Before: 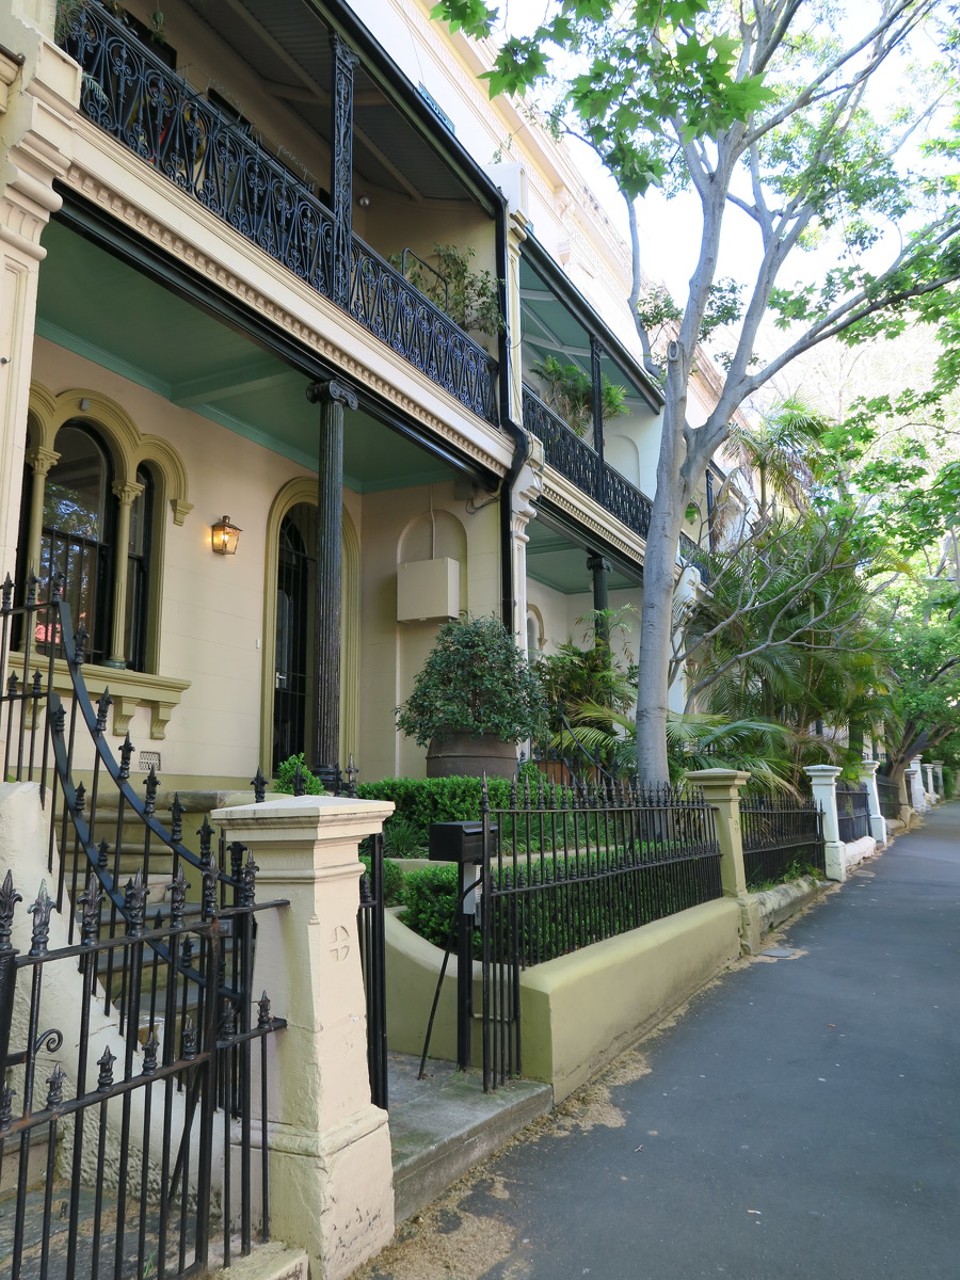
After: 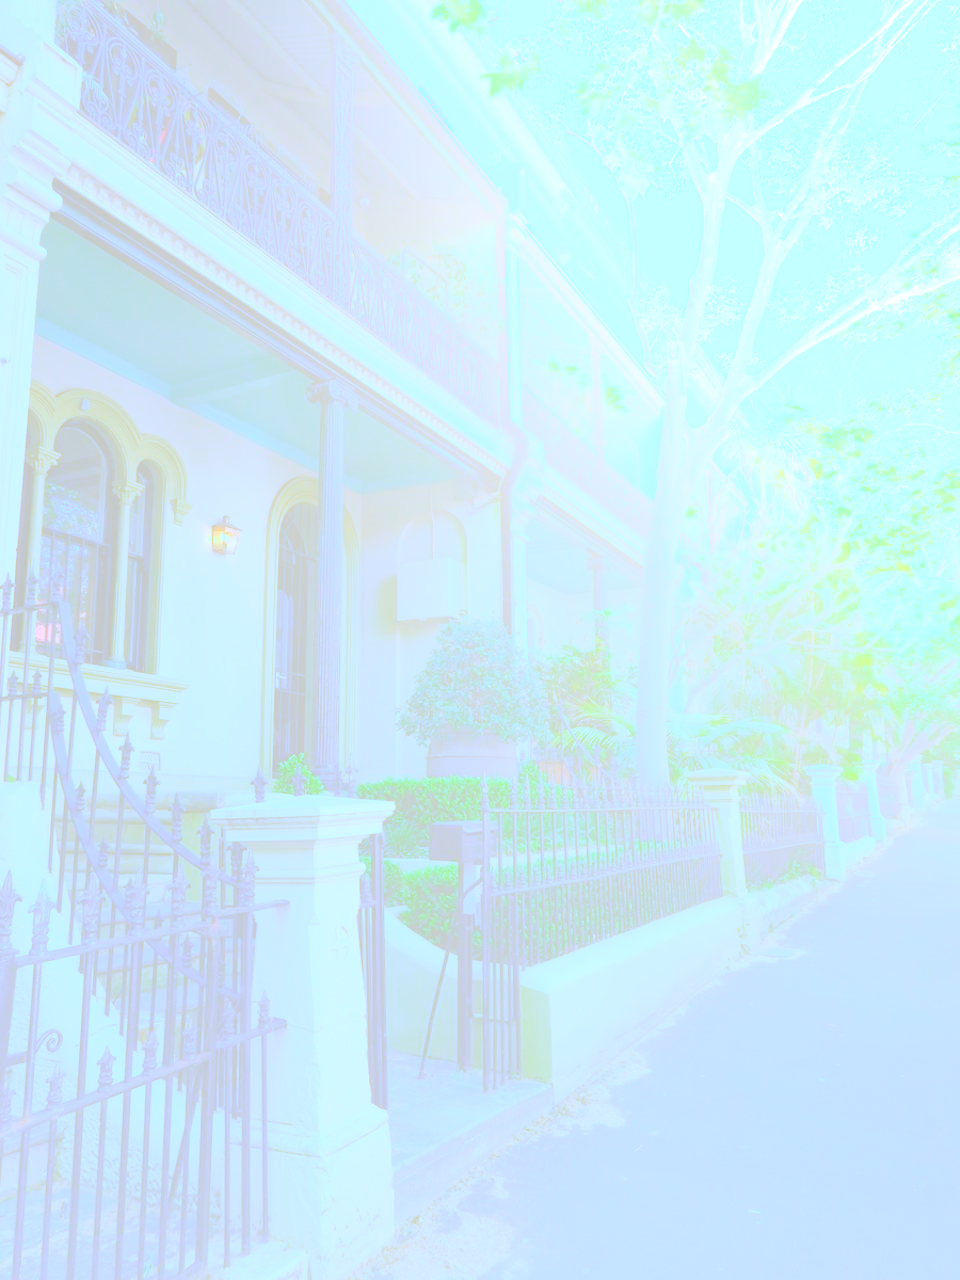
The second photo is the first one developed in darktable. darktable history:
white balance: red 0.766, blue 1.537
bloom: size 85%, threshold 5%, strength 85%
